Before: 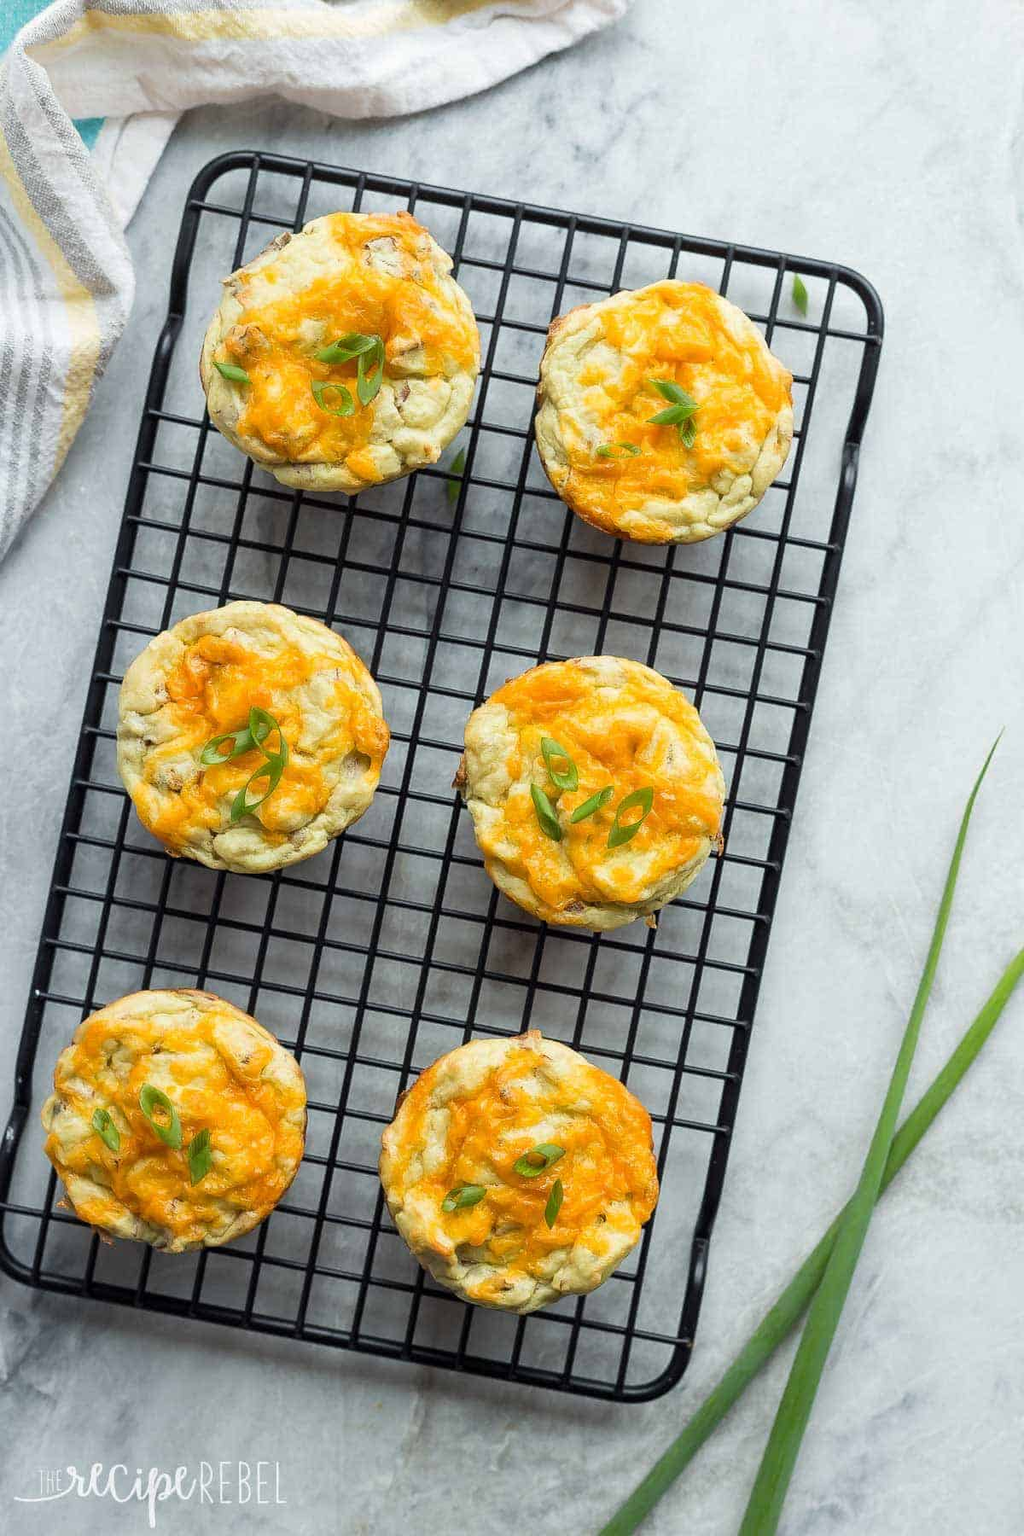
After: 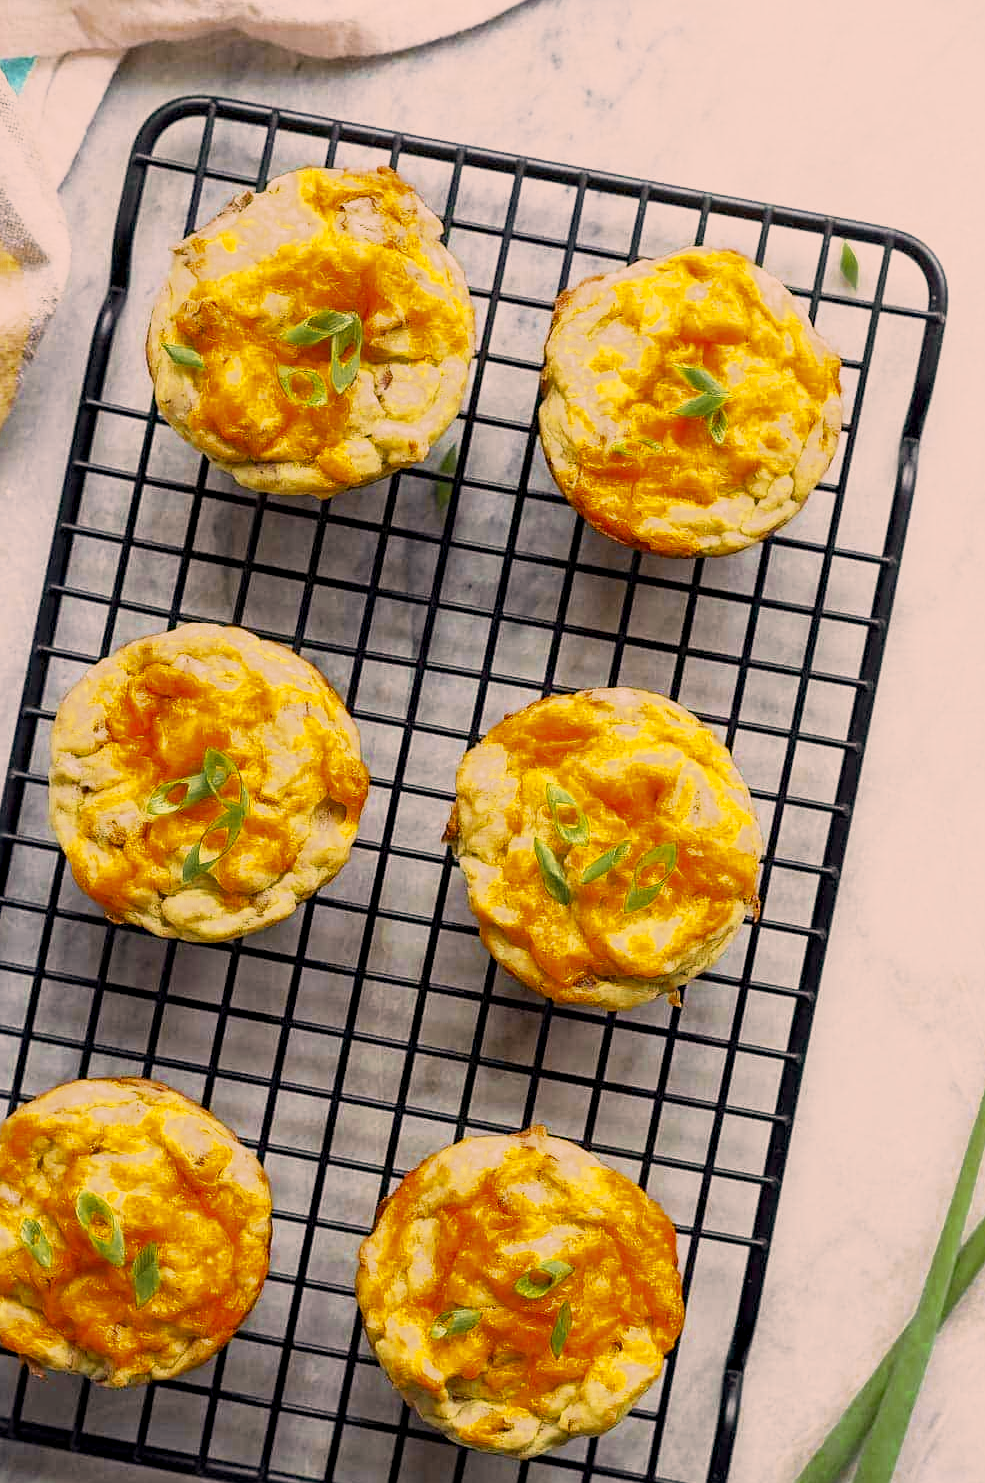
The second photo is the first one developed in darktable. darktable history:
crop and rotate: left 7.342%, top 4.529%, right 10.548%, bottom 13.038%
sharpen: amount 0.203
base curve: curves: ch0 [(0, 0) (0.088, 0.125) (0.176, 0.251) (0.354, 0.501) (0.613, 0.749) (1, 0.877)], preserve colors none
color zones: curves: ch0 [(0.11, 0.396) (0.195, 0.36) (0.25, 0.5) (0.303, 0.412) (0.357, 0.544) (0.75, 0.5) (0.967, 0.328)]; ch1 [(0, 0.468) (0.112, 0.512) (0.202, 0.6) (0.25, 0.5) (0.307, 0.352) (0.357, 0.544) (0.75, 0.5) (0.963, 0.524)]
color correction: highlights a* 11.8, highlights b* 12
haze removal: compatibility mode true, adaptive false
